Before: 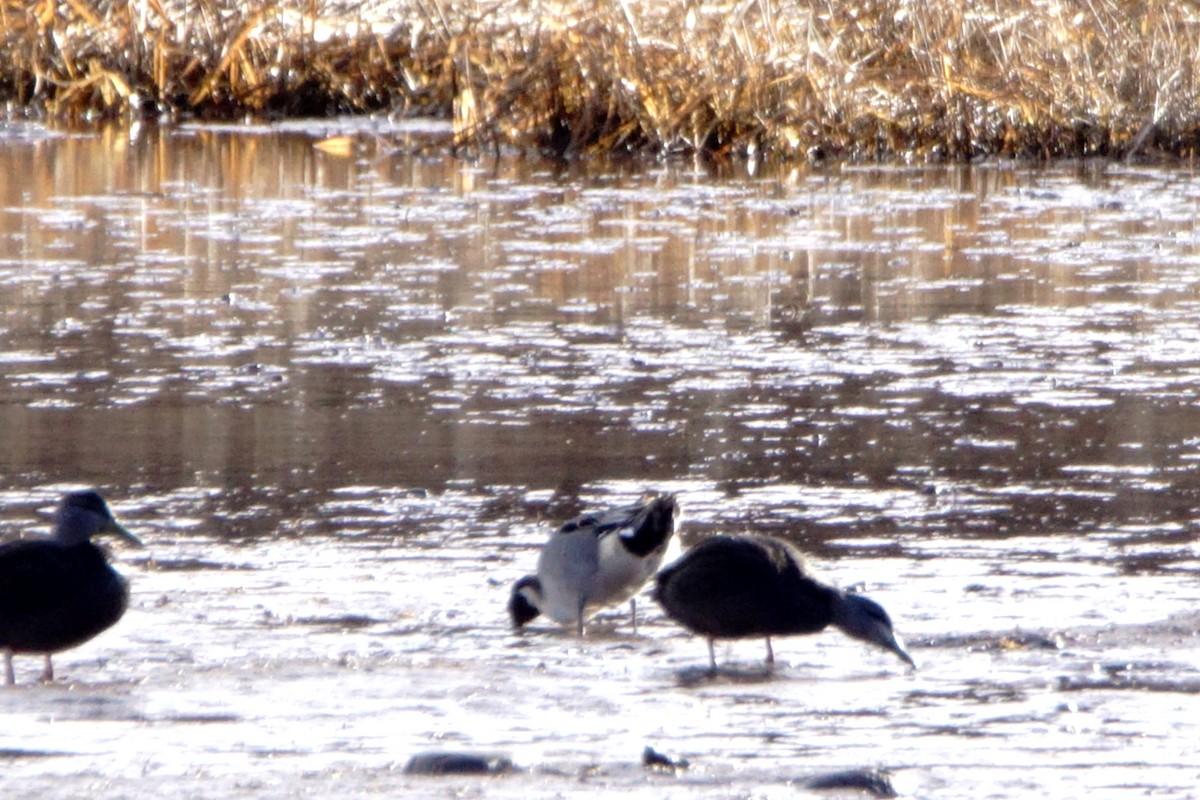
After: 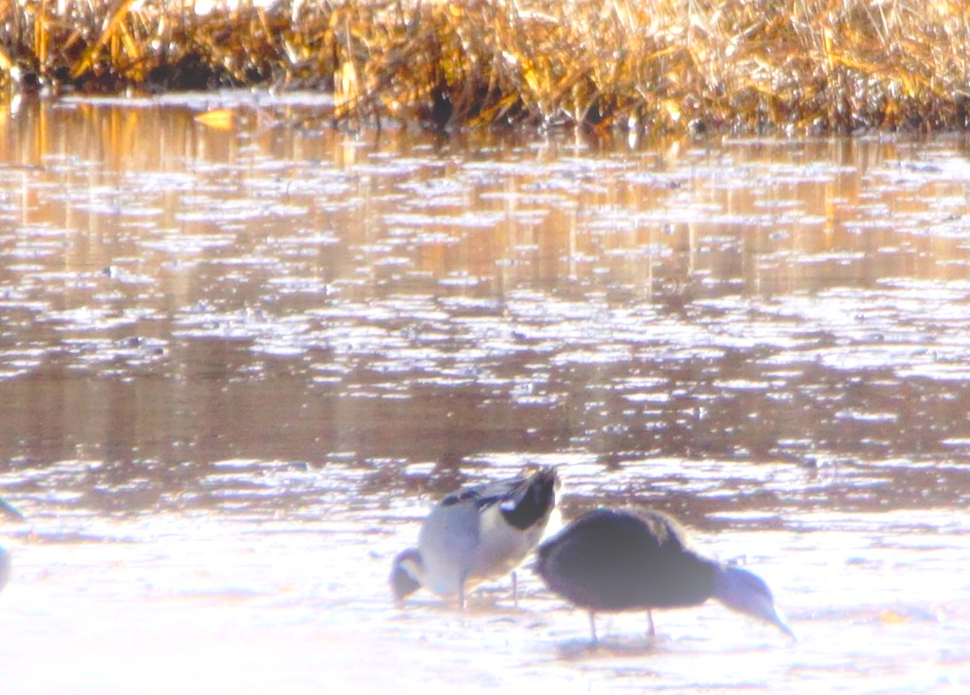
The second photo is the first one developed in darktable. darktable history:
color balance rgb: perceptual saturation grading › global saturation 25%, global vibrance 20%
contrast brightness saturation: contrast 0.04, saturation 0.07
bloom: on, module defaults
crop: left 9.929%, top 3.475%, right 9.188%, bottom 9.529%
